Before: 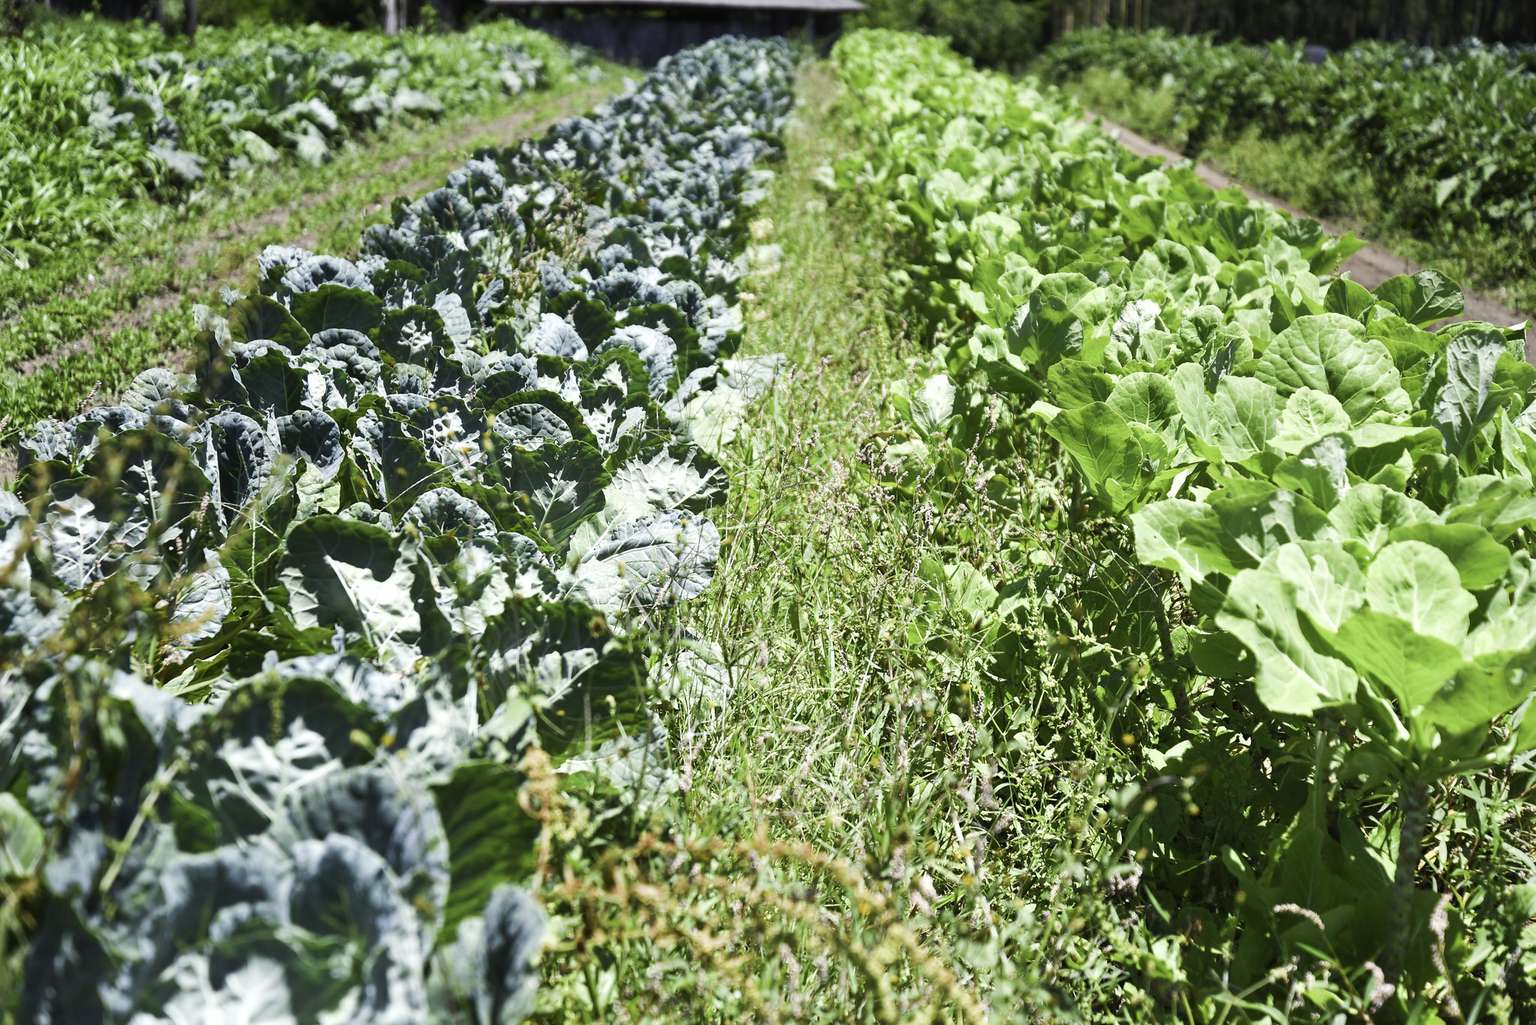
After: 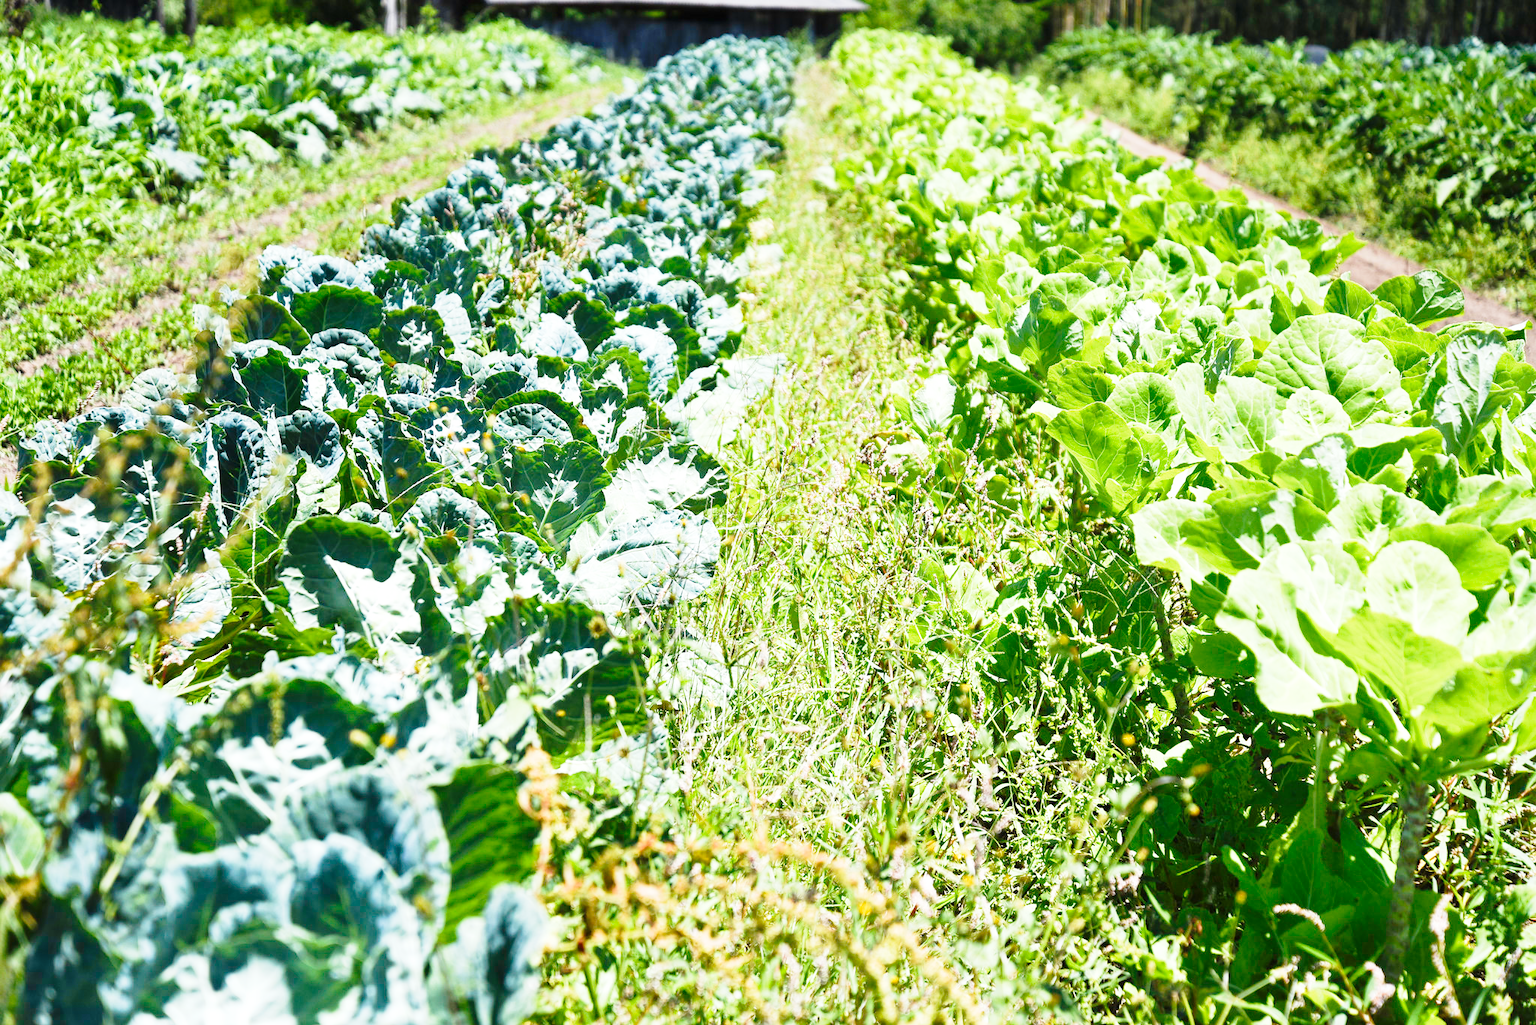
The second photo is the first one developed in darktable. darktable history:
color correction: highlights b* -0.008
base curve: curves: ch0 [(0, 0) (0.028, 0.03) (0.121, 0.232) (0.46, 0.748) (0.859, 0.968) (1, 1)], preserve colors none
